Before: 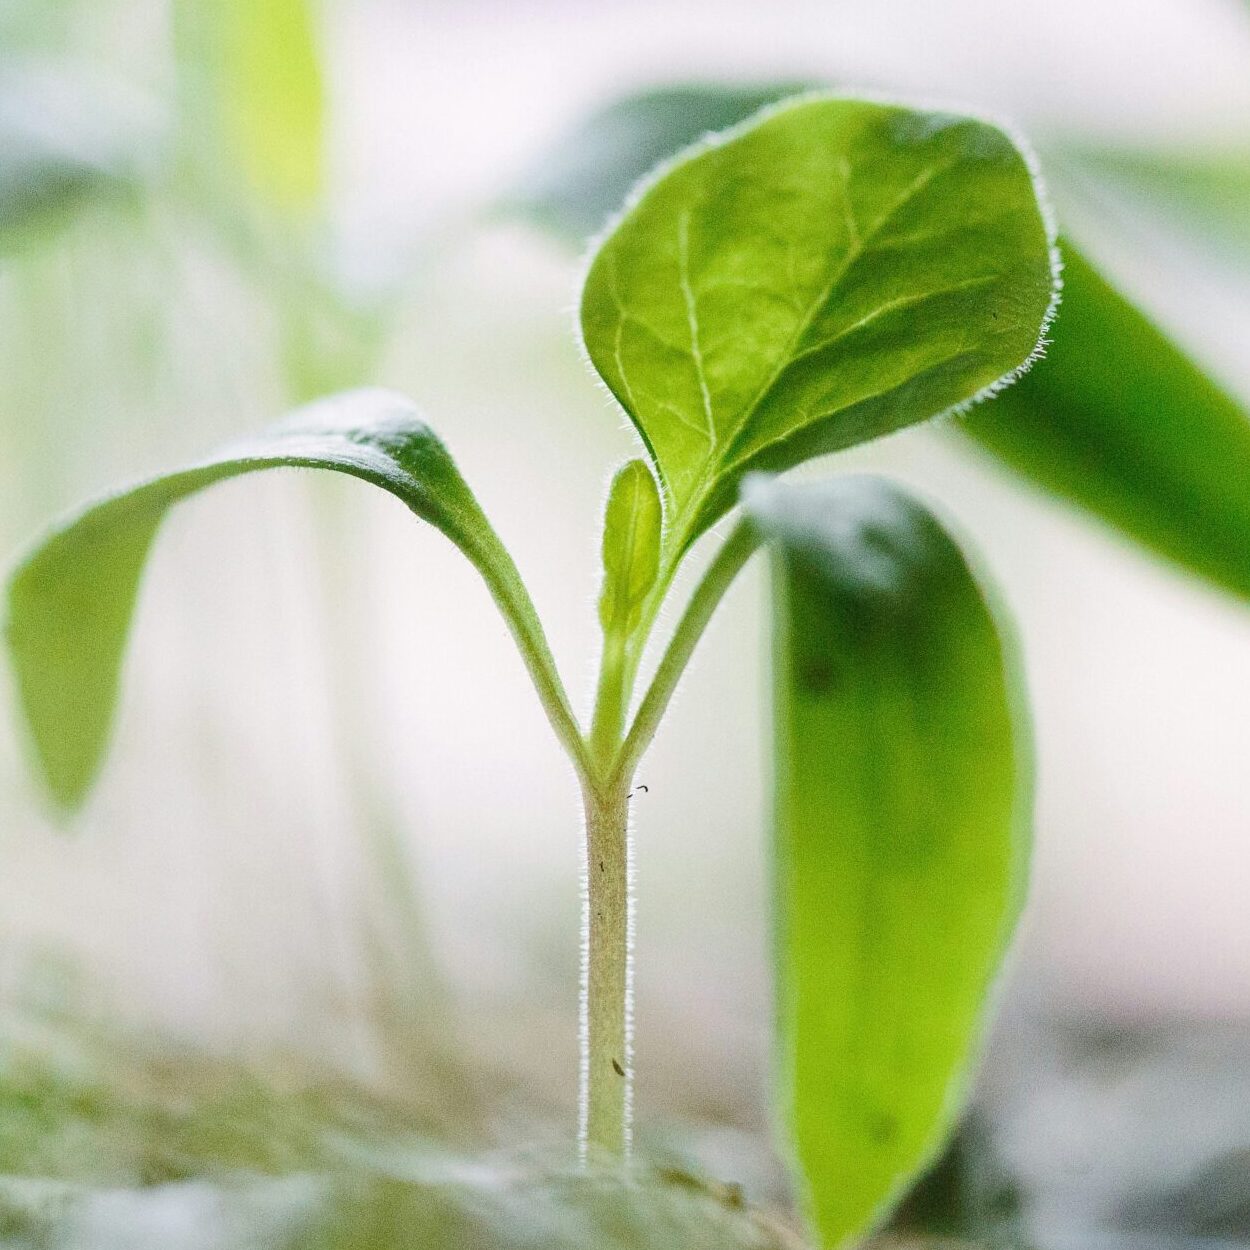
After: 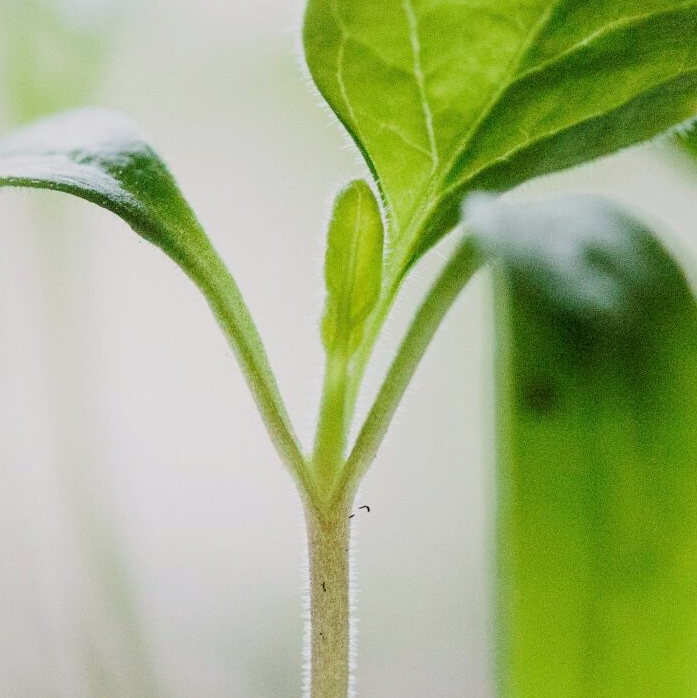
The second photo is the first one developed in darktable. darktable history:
crop and rotate: left 22.309%, top 22.408%, right 21.873%, bottom 21.72%
filmic rgb: black relative exposure -7.7 EV, white relative exposure 4.36 EV, target black luminance 0%, hardness 3.75, latitude 50.81%, contrast 1.065, highlights saturation mix 9.12%, shadows ↔ highlights balance -0.25%
